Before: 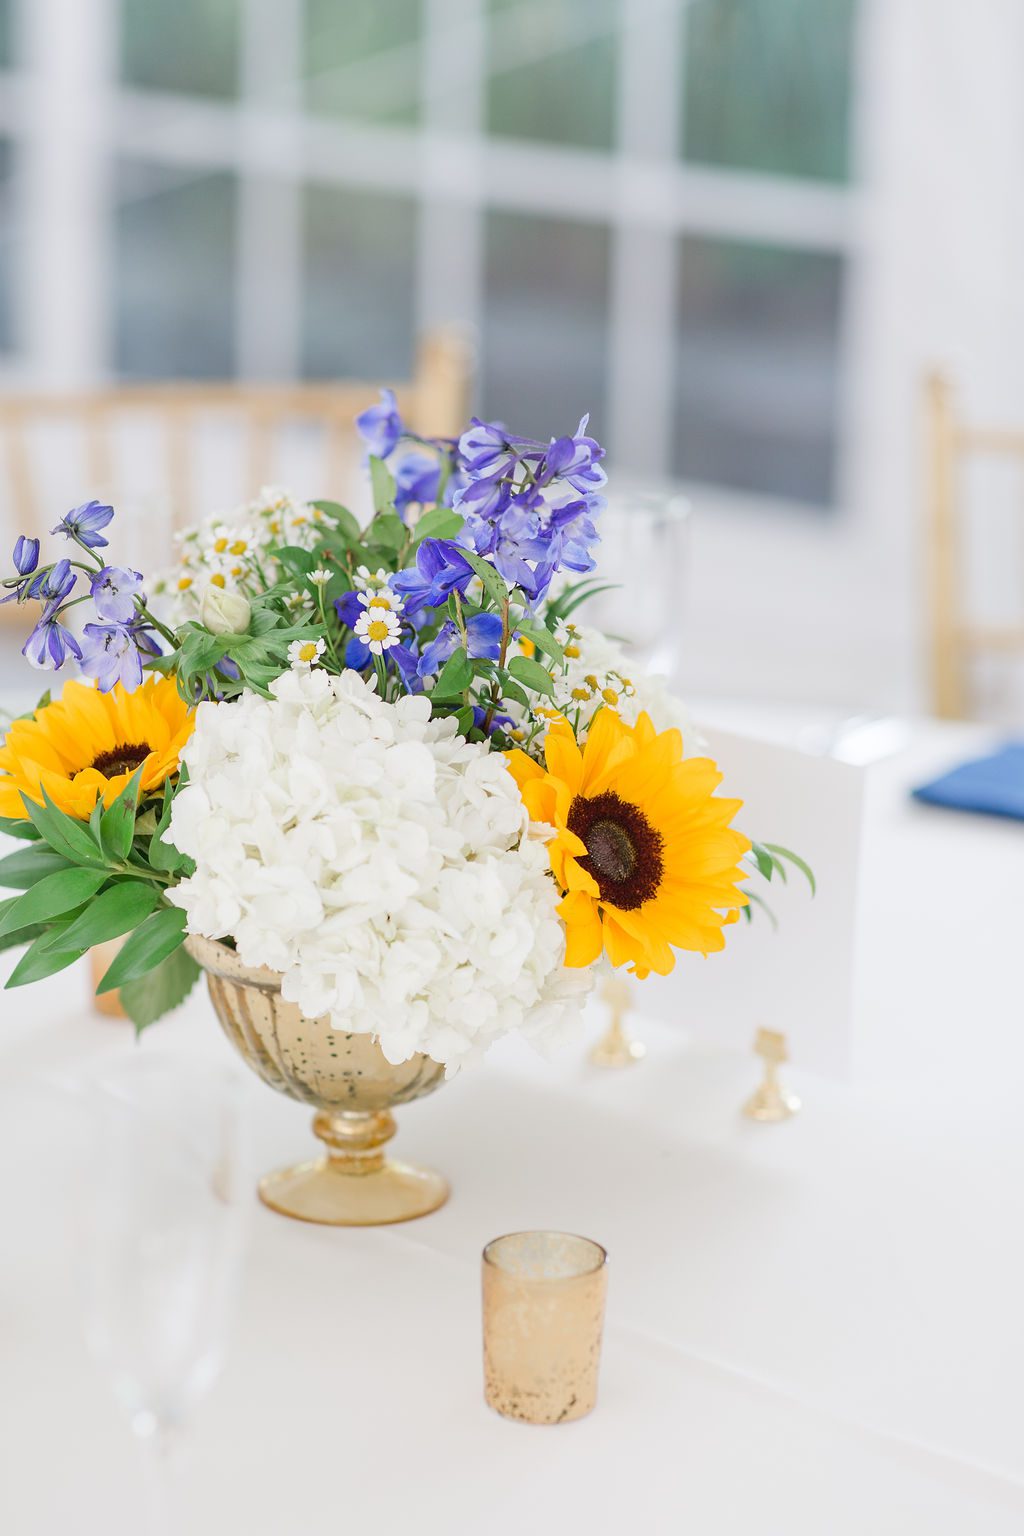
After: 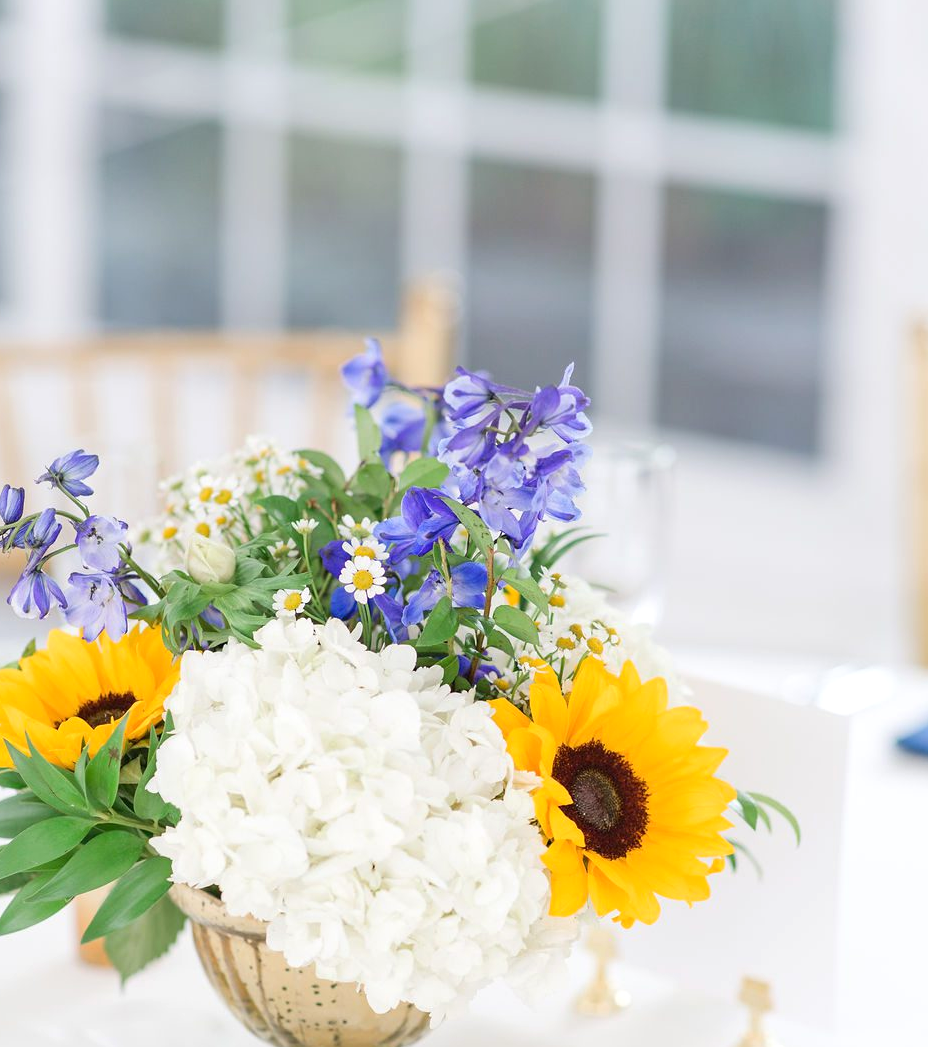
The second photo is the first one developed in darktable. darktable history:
crop: left 1.521%, top 3.367%, right 7.765%, bottom 28.425%
exposure: exposure 0.203 EV, compensate highlight preservation false
